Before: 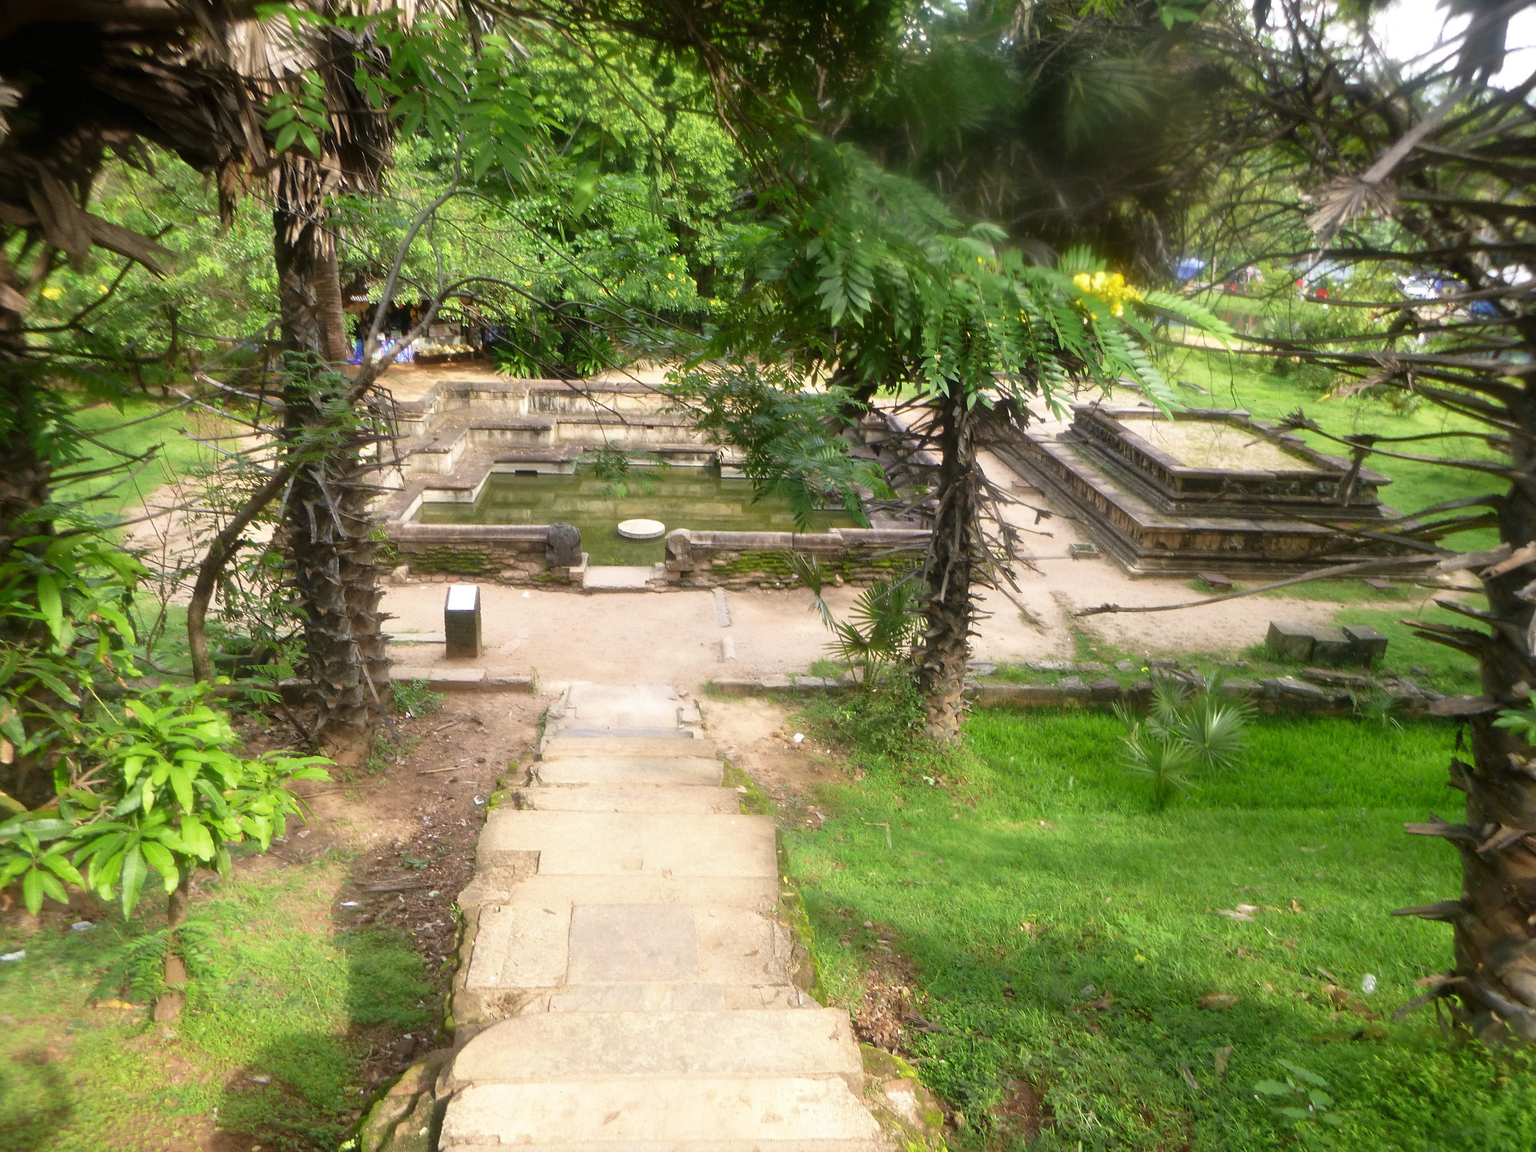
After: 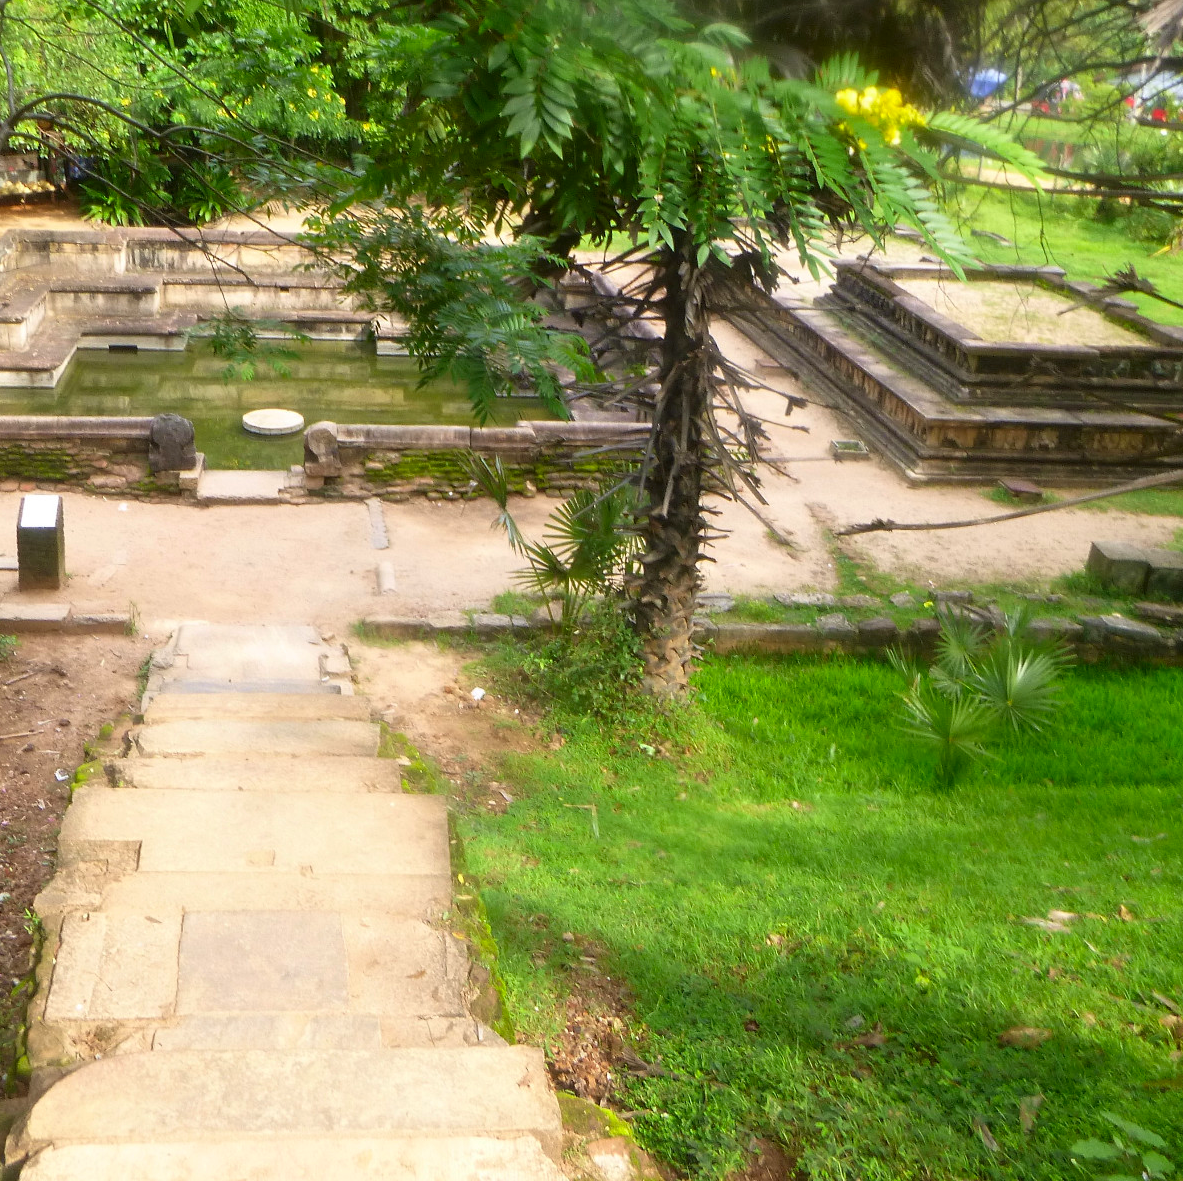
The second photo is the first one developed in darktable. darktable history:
crop and rotate: left 28.112%, top 17.834%, right 12.688%, bottom 3.377%
contrast brightness saturation: contrast 0.081, saturation 0.205
